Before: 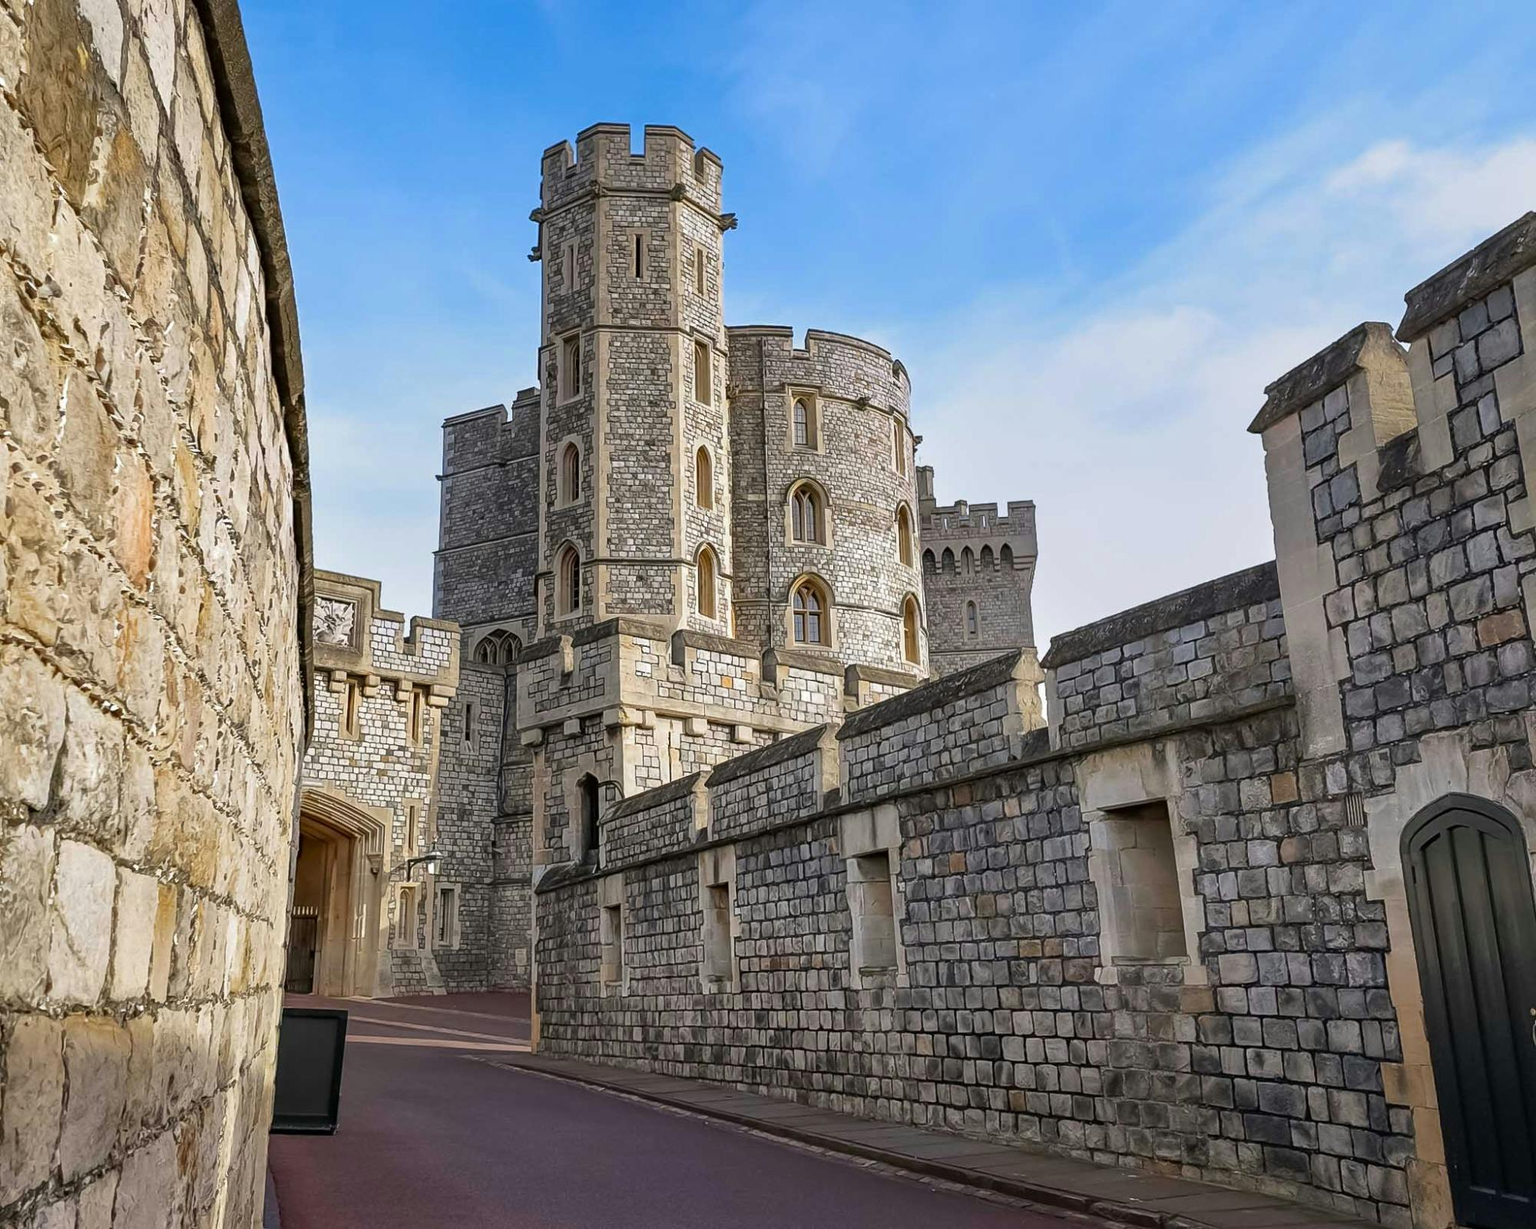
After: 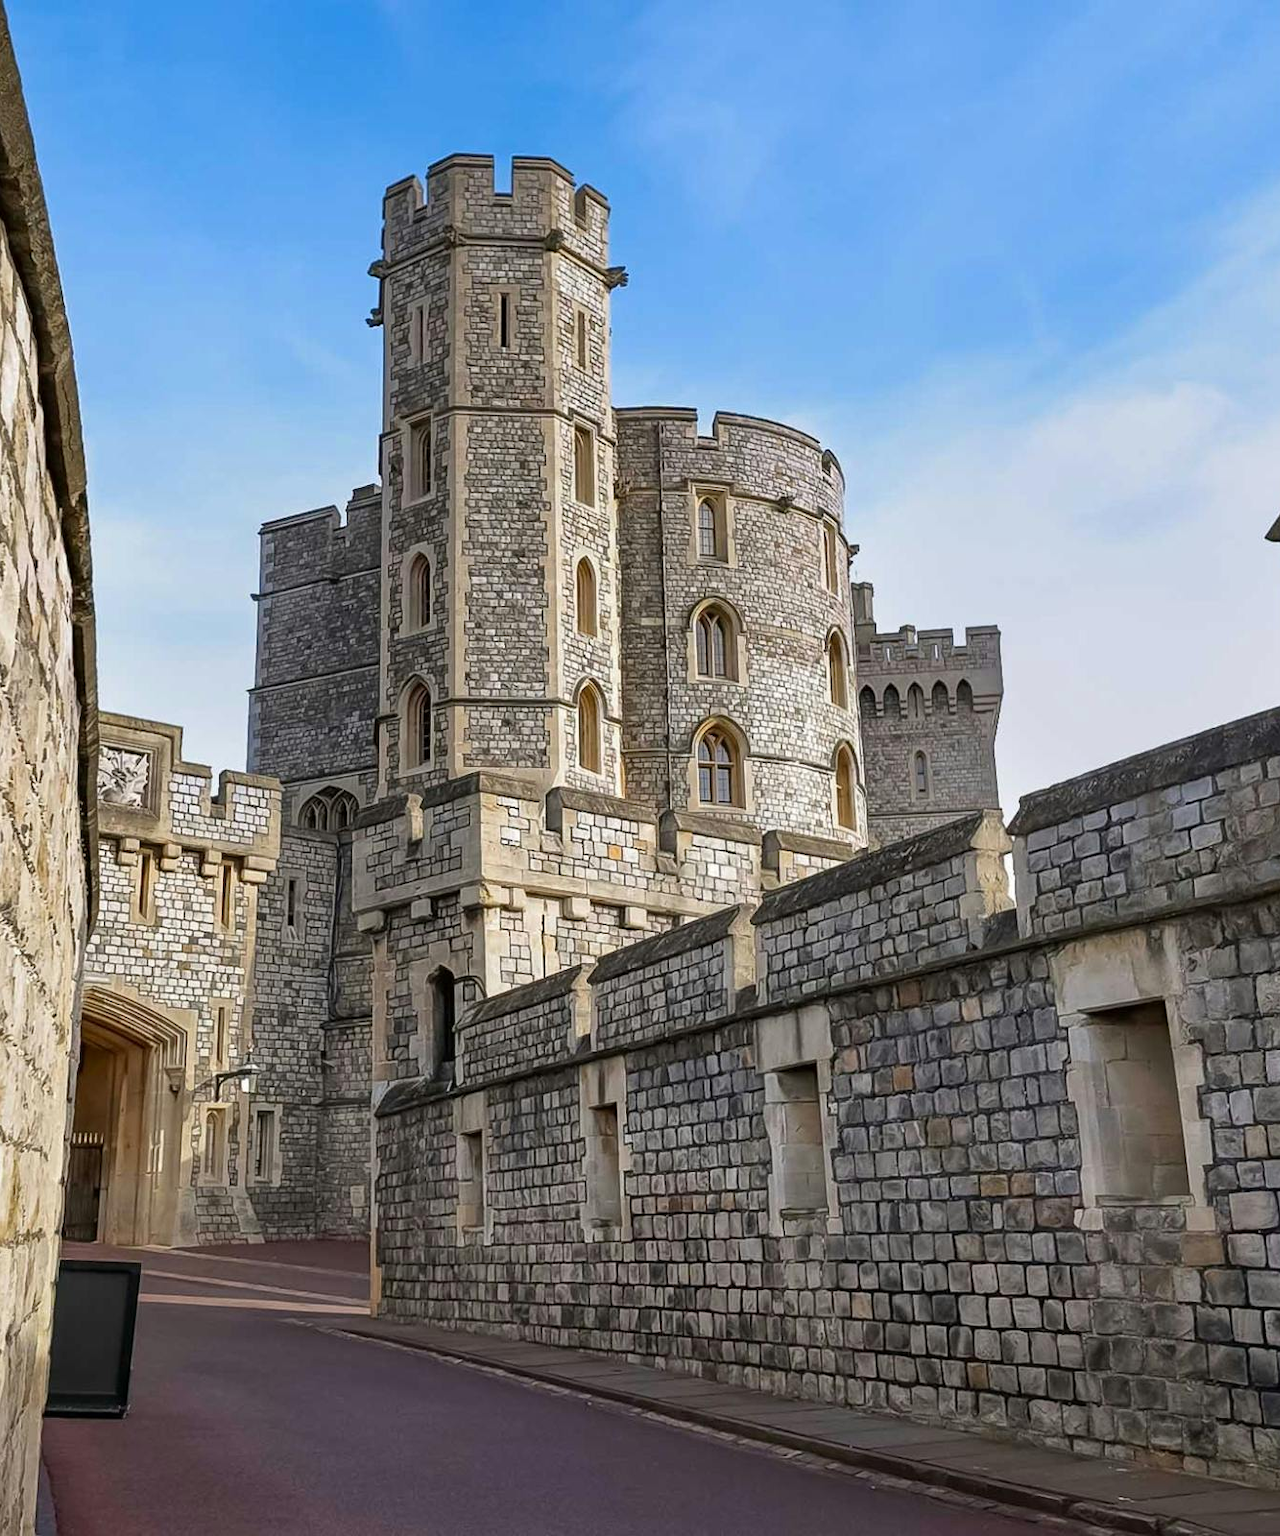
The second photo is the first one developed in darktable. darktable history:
crop and rotate: left 15.315%, right 17.965%
